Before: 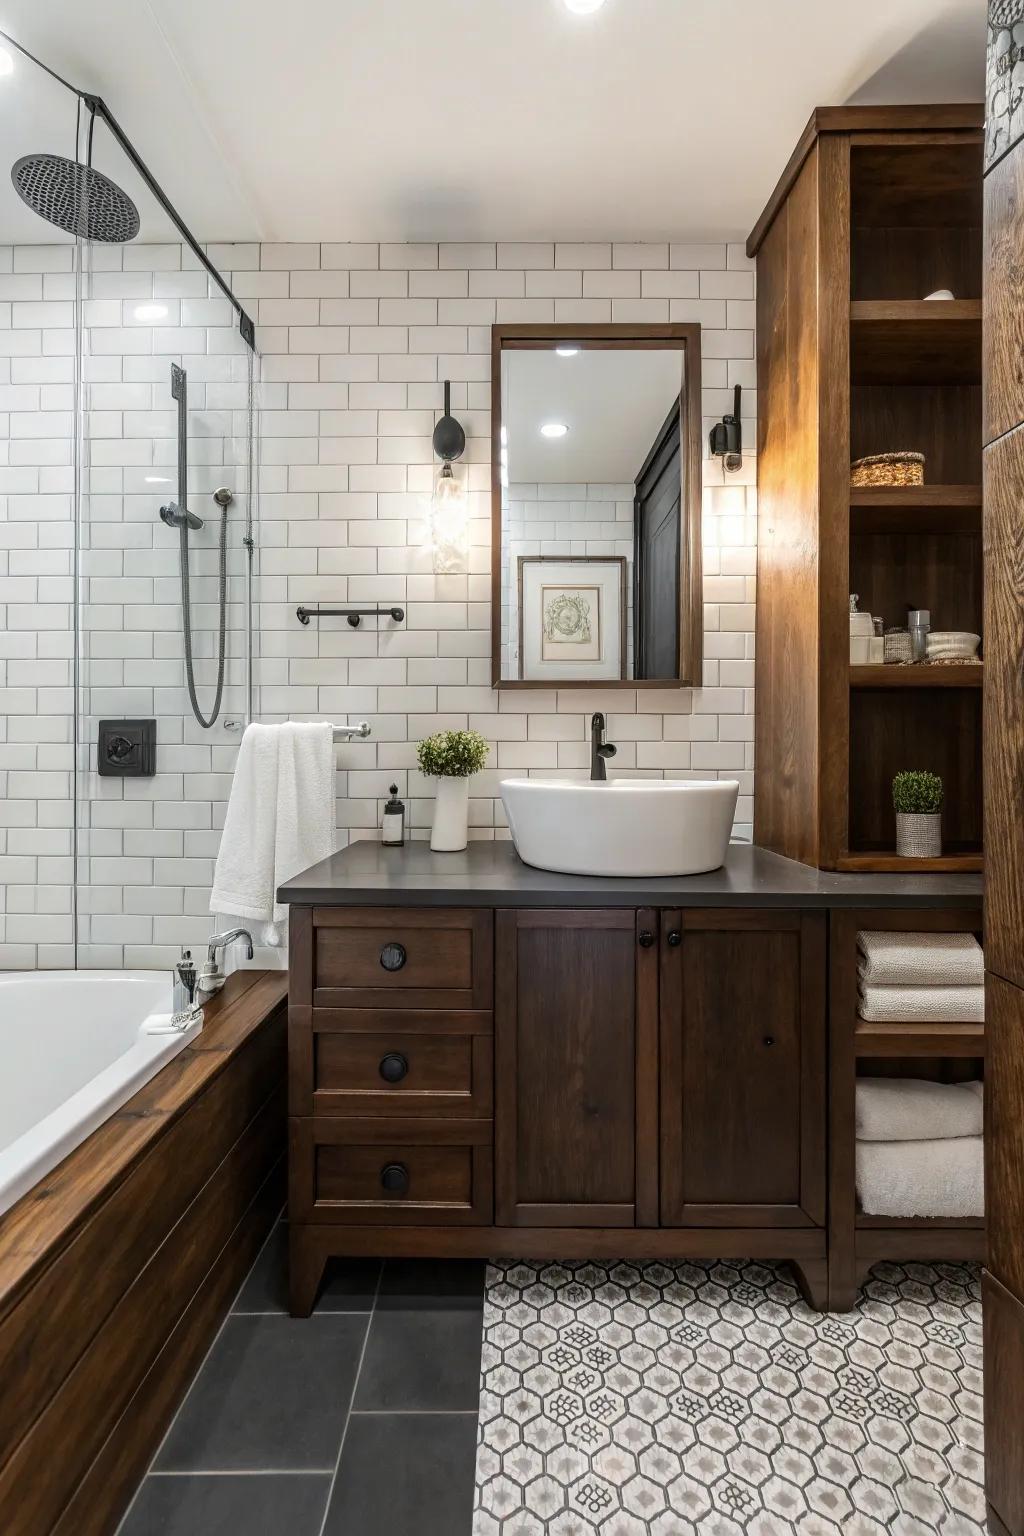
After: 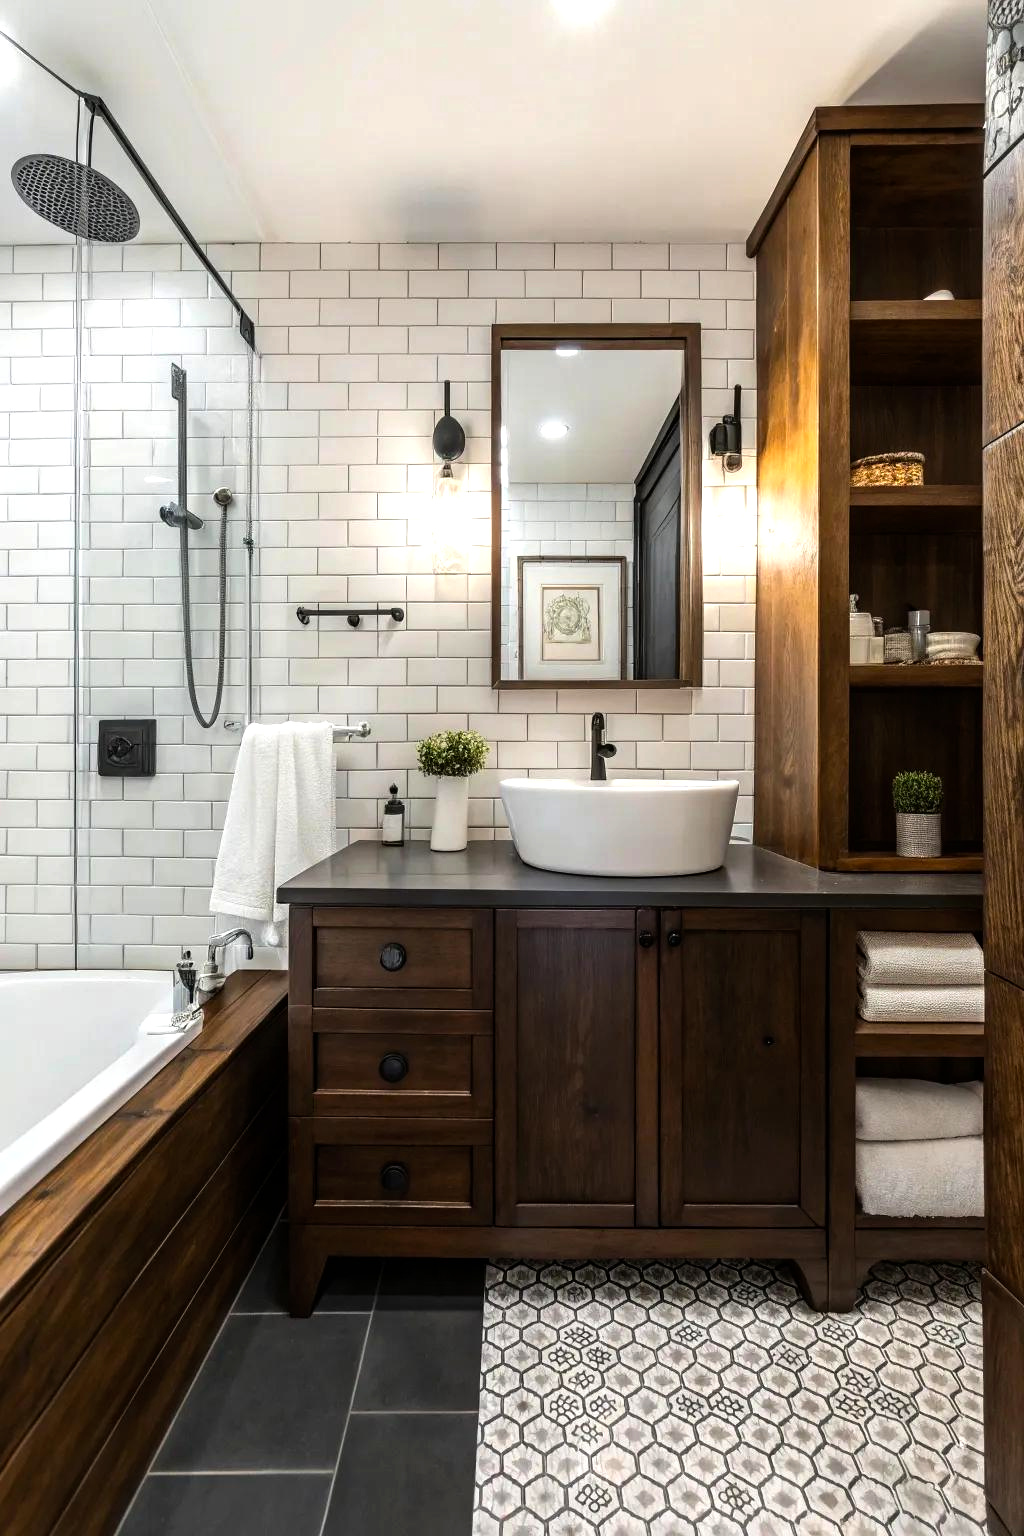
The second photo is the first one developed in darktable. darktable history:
color balance rgb: perceptual saturation grading › global saturation 4.666%, global vibrance 25.059%, contrast 19.931%
